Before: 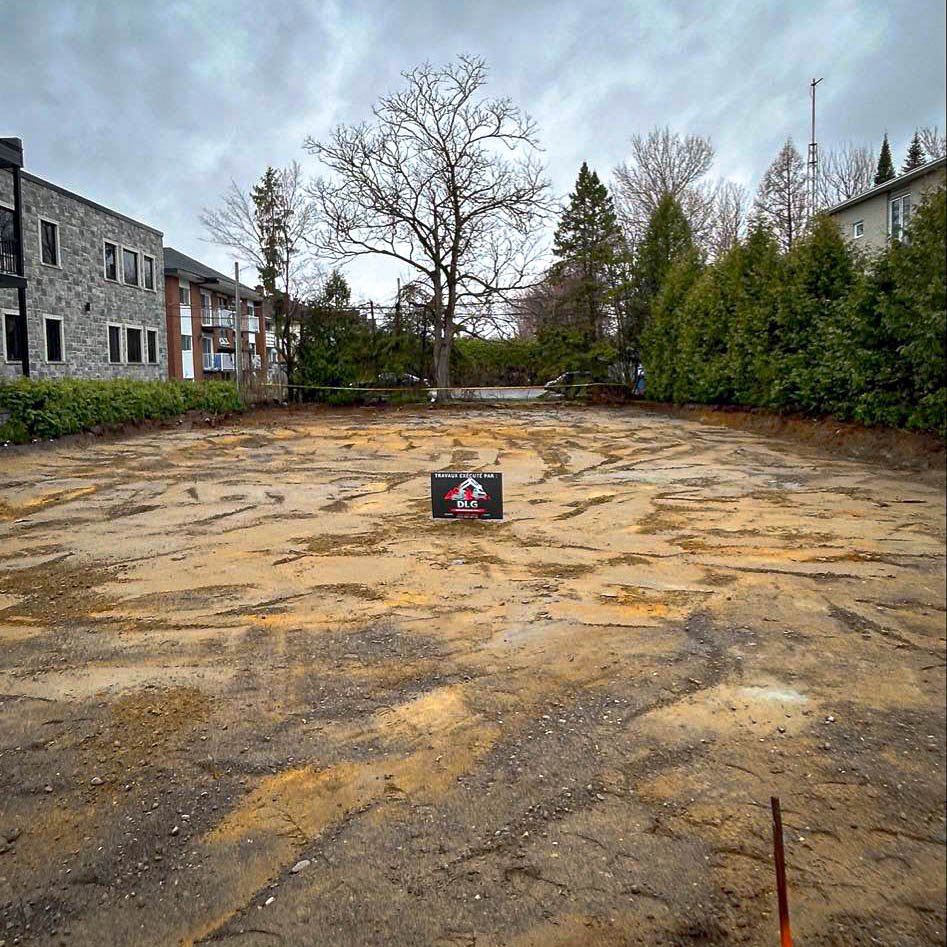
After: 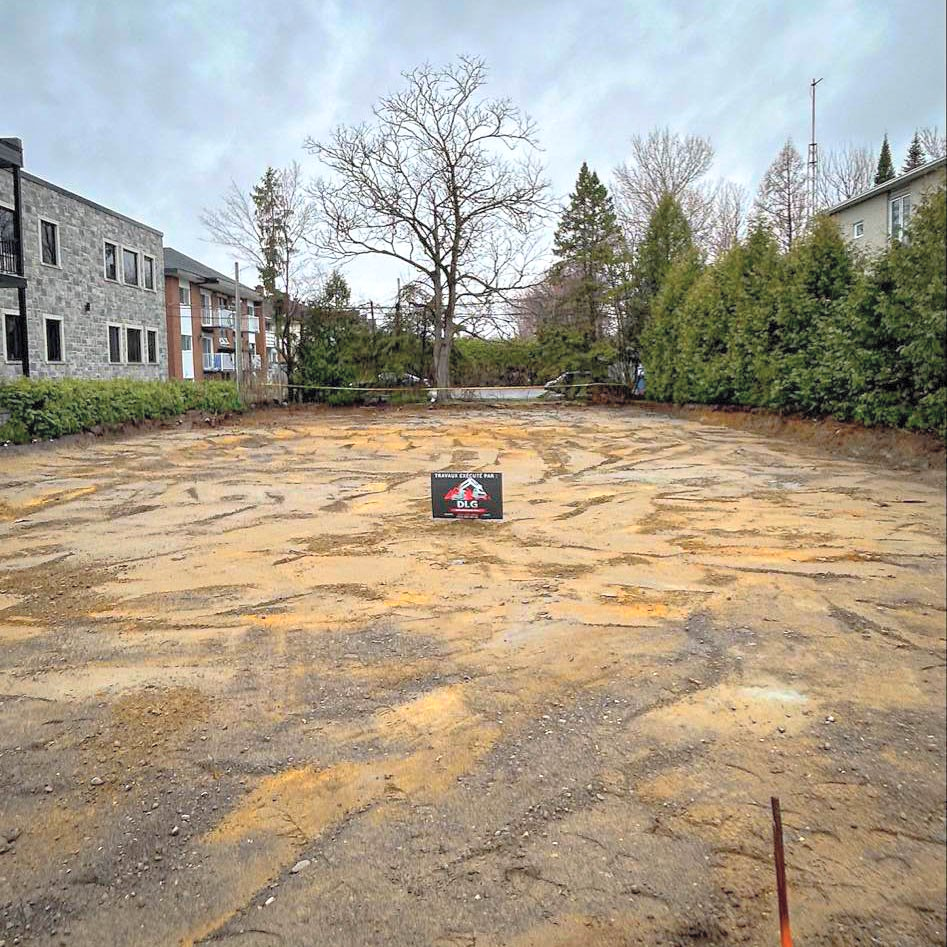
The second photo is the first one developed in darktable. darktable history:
contrast brightness saturation: brightness 0.273
